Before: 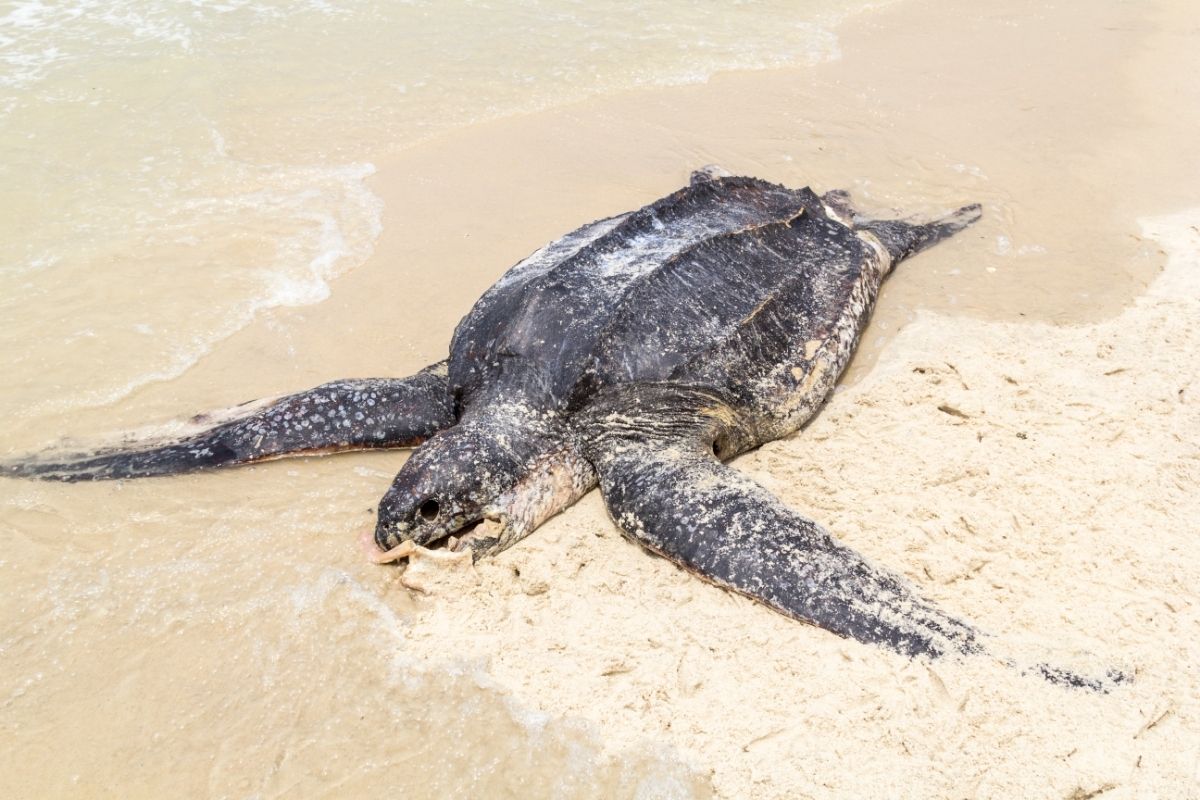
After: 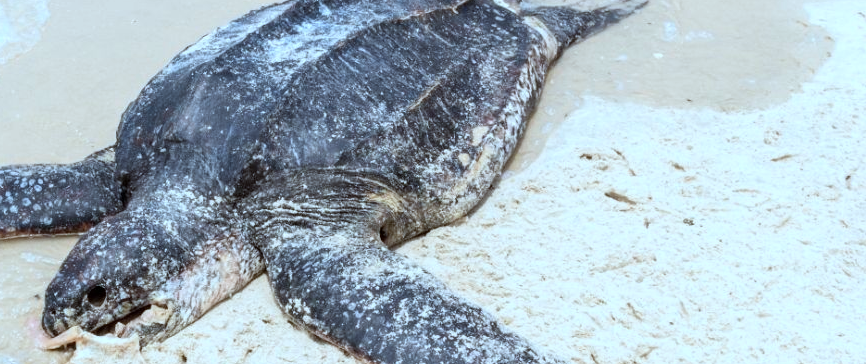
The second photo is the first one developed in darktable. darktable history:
crop and rotate: left 27.809%, top 26.981%, bottom 27.477%
color correction: highlights a* -9.72, highlights b* -21.37
